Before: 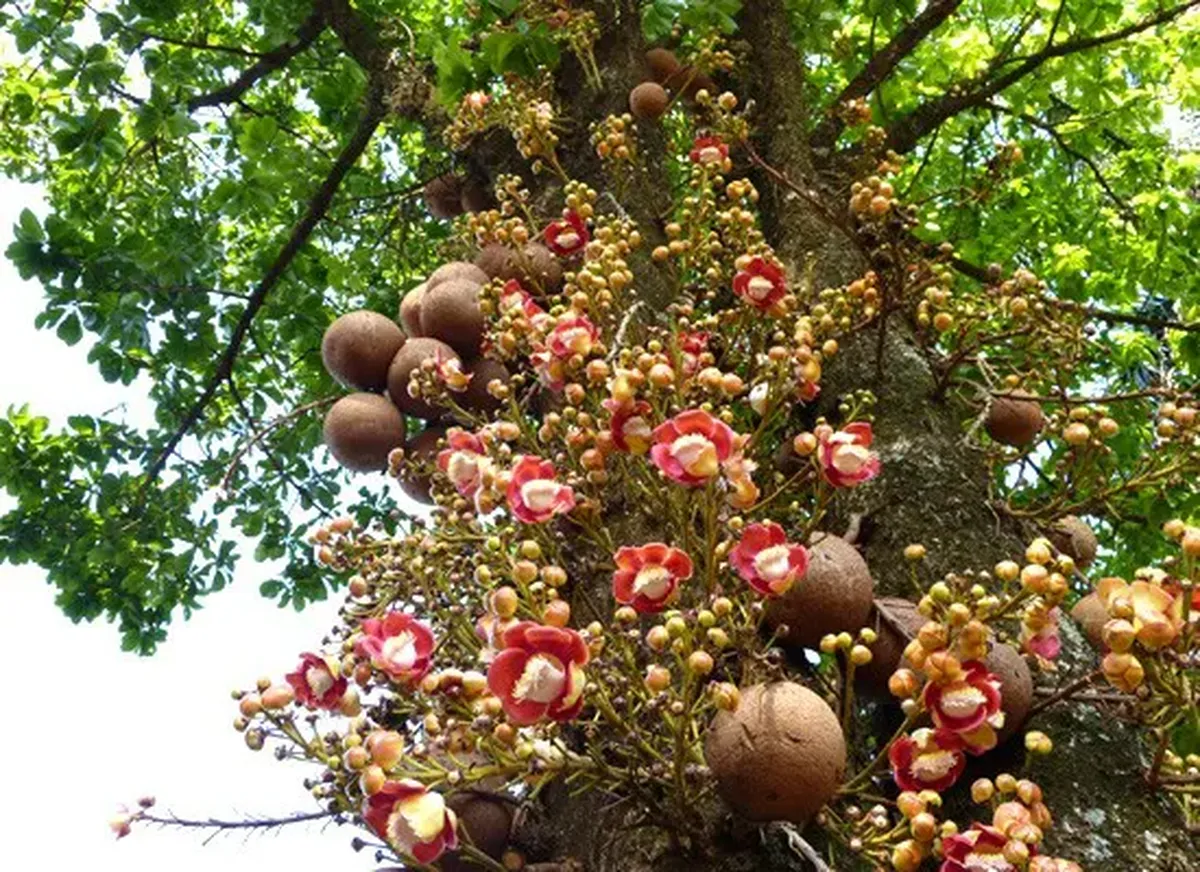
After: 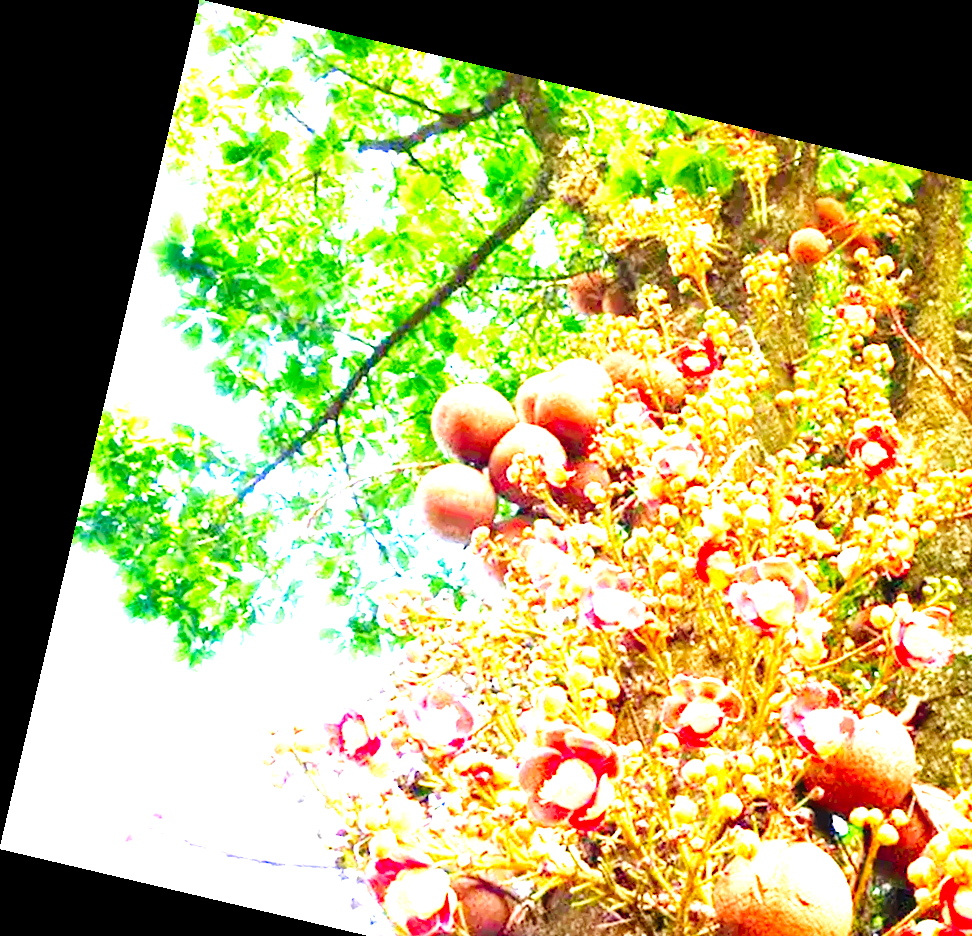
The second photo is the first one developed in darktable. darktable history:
crop: right 28.885%, bottom 16.626%
levels: levels [0.008, 0.318, 0.836]
base curve: curves: ch0 [(0, 0) (0.007, 0.004) (0.027, 0.03) (0.046, 0.07) (0.207, 0.54) (0.442, 0.872) (0.673, 0.972) (1, 1)], preserve colors none
exposure: exposure 1 EV, compensate highlight preservation false
tone equalizer: on, module defaults
rotate and perspective: rotation 13.27°, automatic cropping off
